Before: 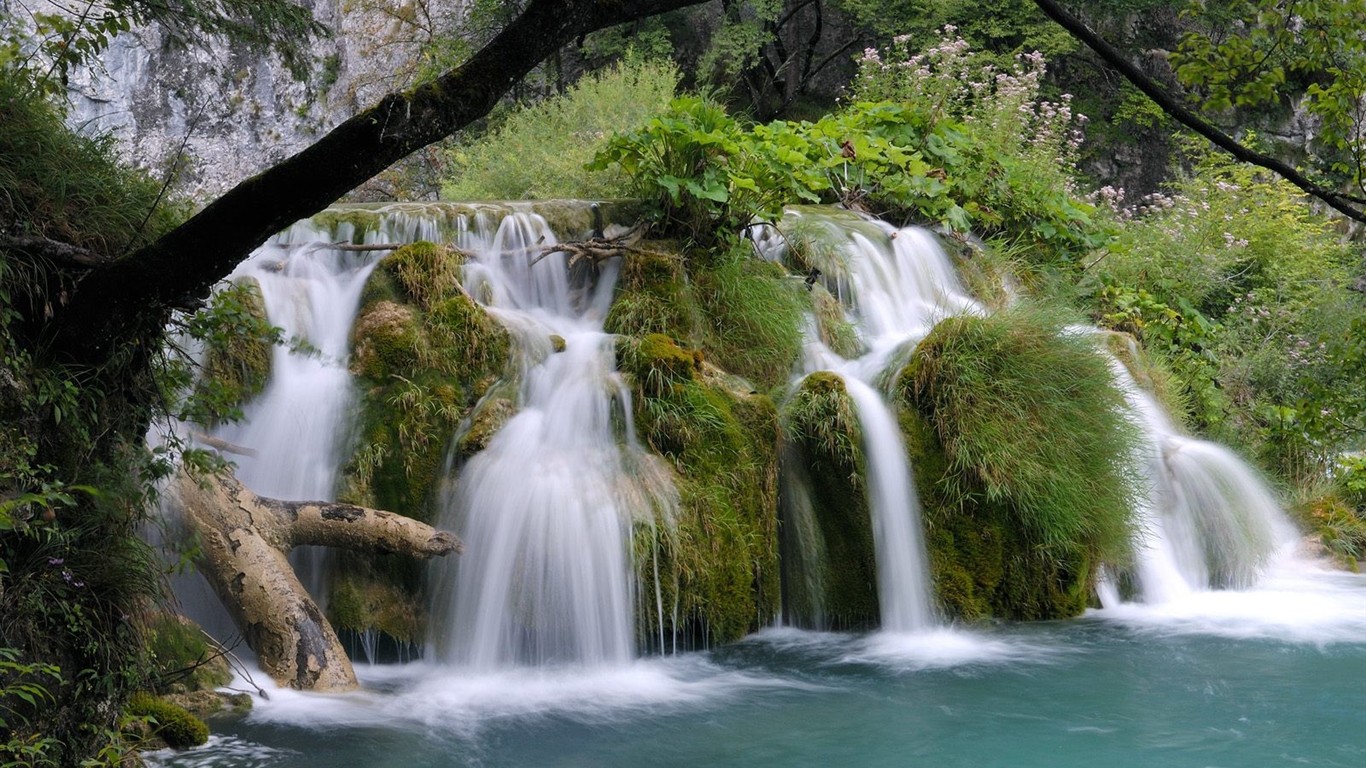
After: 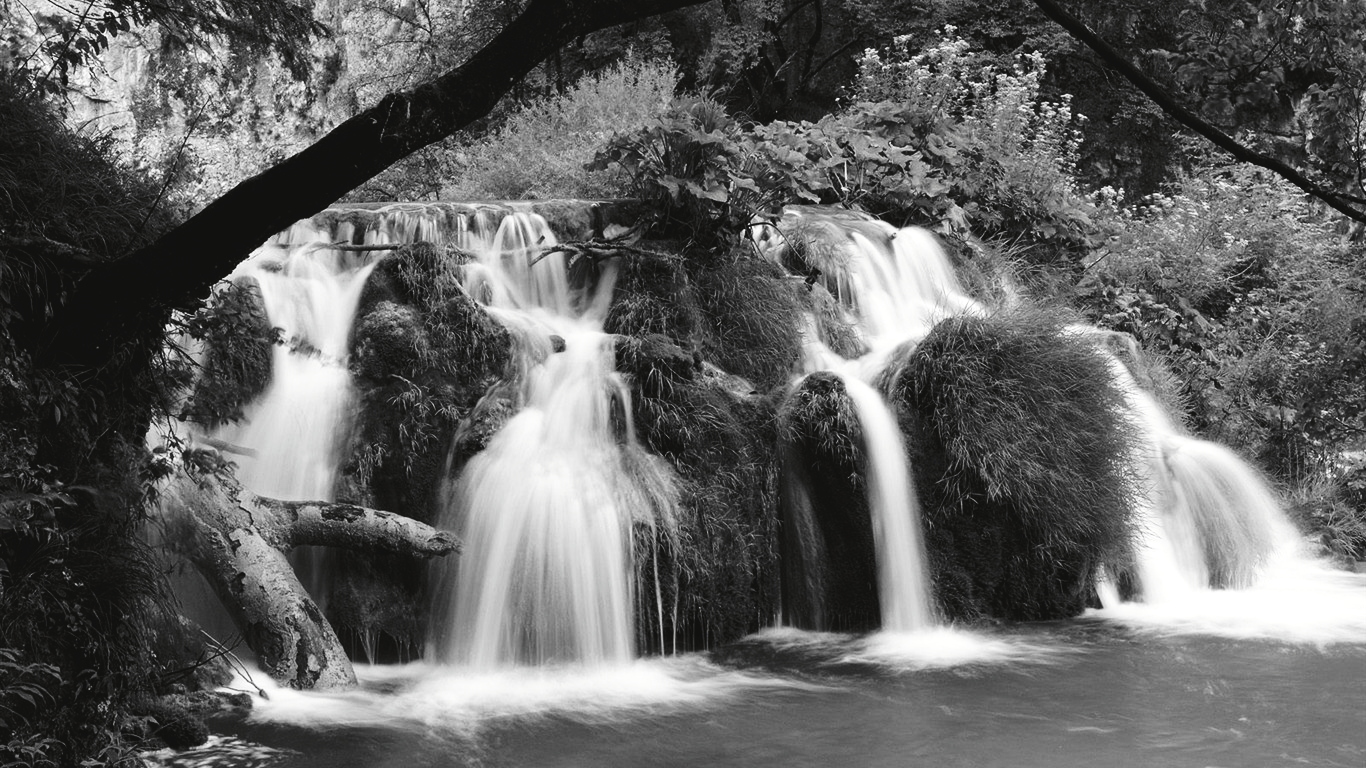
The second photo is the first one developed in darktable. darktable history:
tone curve: curves: ch0 [(0, 0) (0.003, 0.047) (0.011, 0.047) (0.025, 0.049) (0.044, 0.051) (0.069, 0.055) (0.1, 0.066) (0.136, 0.089) (0.177, 0.12) (0.224, 0.155) (0.277, 0.205) (0.335, 0.281) (0.399, 0.37) (0.468, 0.47) (0.543, 0.574) (0.623, 0.687) (0.709, 0.801) (0.801, 0.89) (0.898, 0.963) (1, 1)], preserve colors none
color look up table: target L [88.82, 98.62, 88.82, 100, 88.12, 62.72, 63.98, 60.43, 52.8, 66.24, 33.74, 200.46, 87.05, 76.61, 75.52, 64.48, 63.98, 63.98, 53.68, 48.84, 54.76, 47.77, 36.15, 21.7, 22.62, 100, 88.82, 81.69, 81.33, 65.74, 82.41, 80.24, 58.38, 61.96, 79.88, 56.83, 26.65, 35.16, 17.53, 5.464, 89.53, 84.91, 82.41, 67.24, 59.66, 48.84, 40.73, 27.53, 23.52], target a [-0.001, -0.655, -0.001, -0.097, -0.002, 0.001 ×6, 0, 0, 0.001, 0, 0.001 ×5, 0, 0.001, 0, 0, 0, -0.097, -0.001, -0.001, 0, 0.001, -0.002, -0.001, 0.001, 0.001, 0, 0.001, 0, 0.001, 0, -0.3, -0.003, 0, -0.002, 0.001 ×4, 0, 0], target b [0.002, 8.42, 0.002, 1.213, 0.025, -0.005 ×6, 0, 0.002, -0.005, 0.002, -0.005, -0.005, -0.005, -0.003, -0.007, 0, -0.005, -0.001, -0.002, 0.004, 1.213, 0.002, 0.003, 0.002, -0.005, 0.024, 0.003, -0.005, -0.005, 0.002, -0.005, -0.002, -0.005, -0.002, 3.697, 0.025, 0.002, 0.024, -0.005, -0.005, -0.007, -0.005, -0.002, -0.002], num patches 49
